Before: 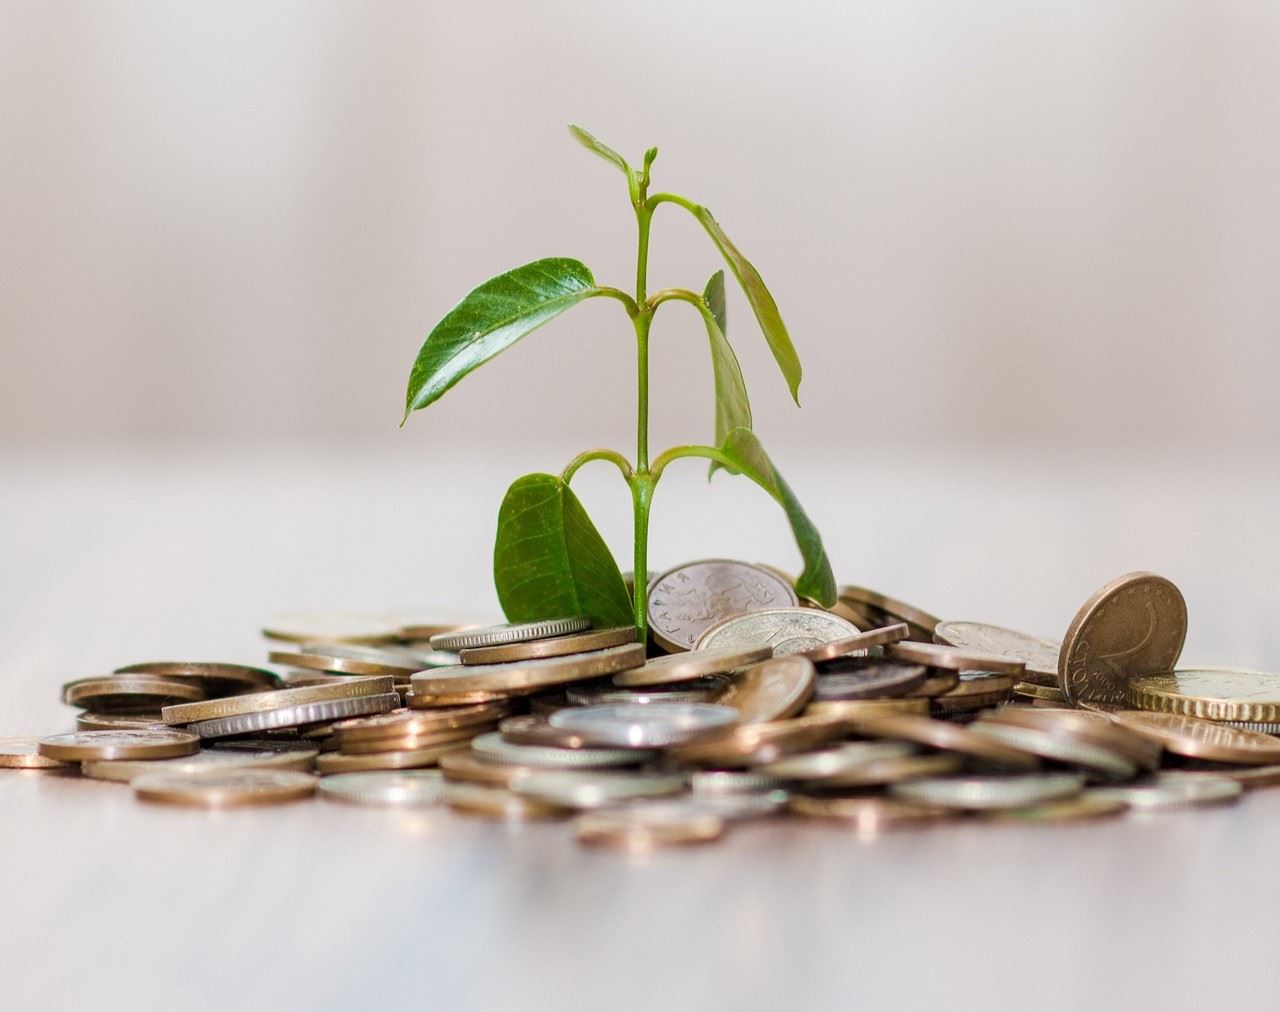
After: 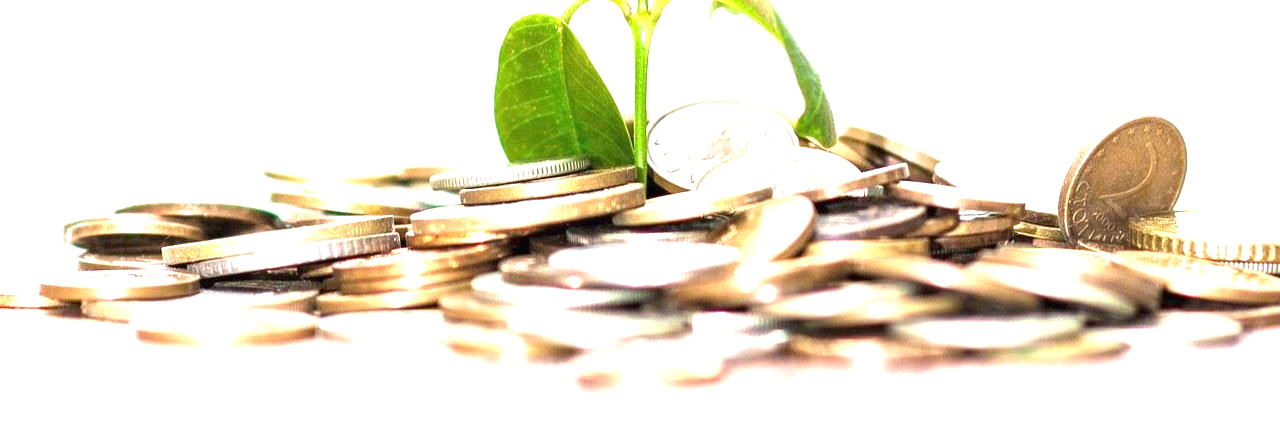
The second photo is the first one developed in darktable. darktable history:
crop: top 45.551%, bottom 12.262%
exposure: black level correction 0, exposure 1.9 EV, compensate highlight preservation false
